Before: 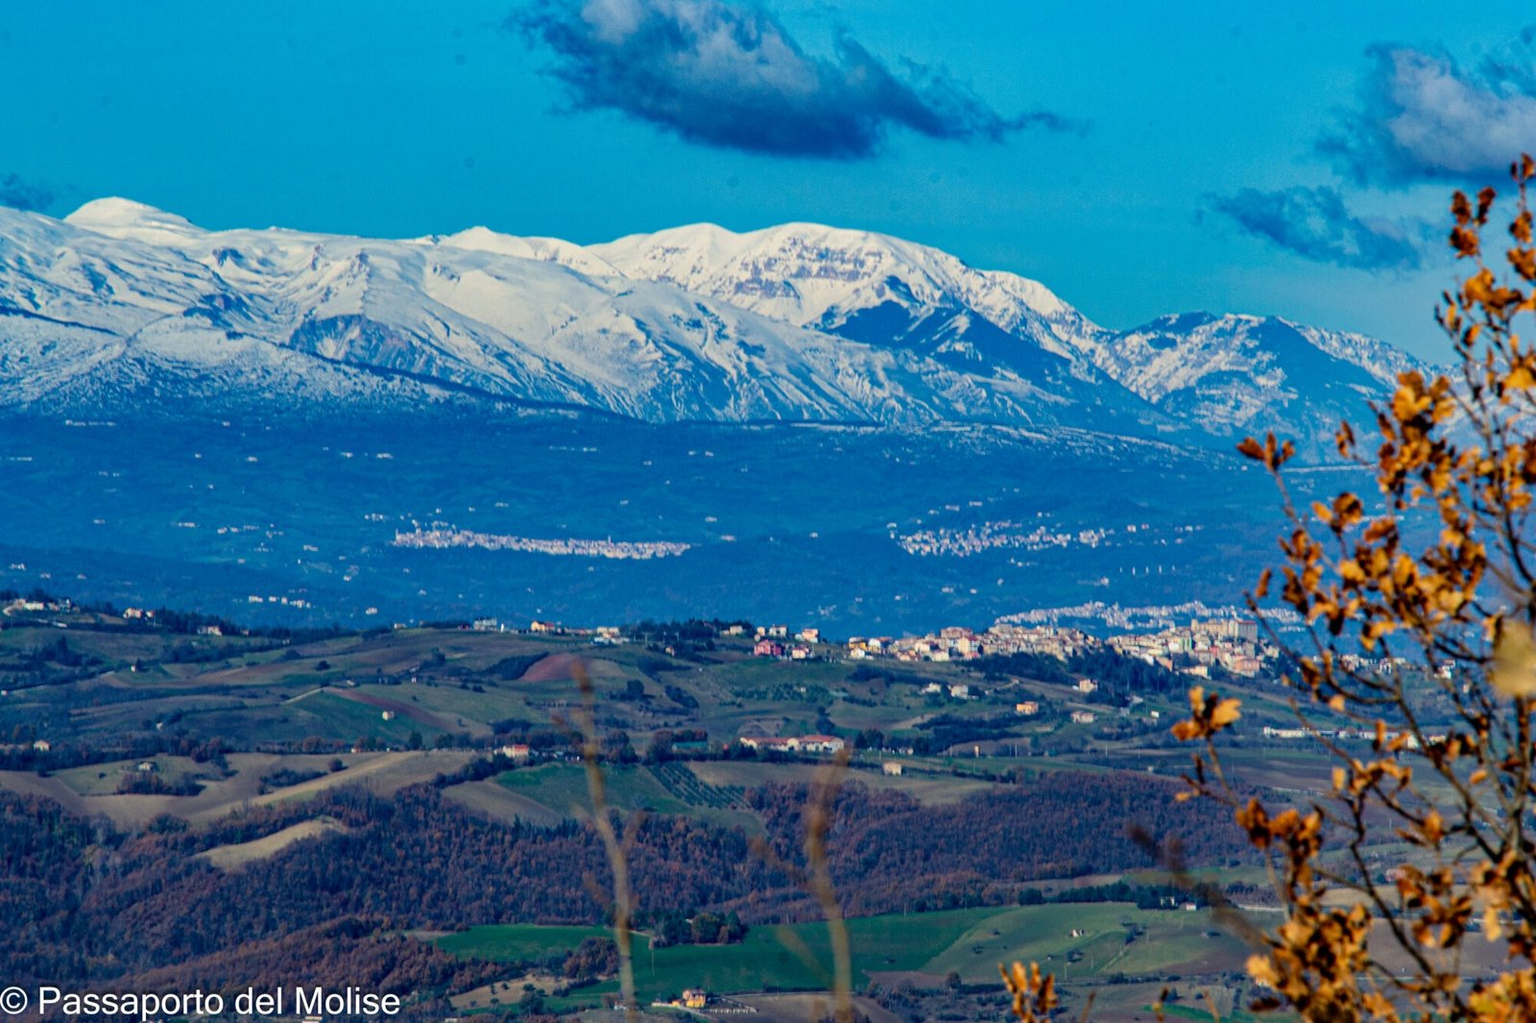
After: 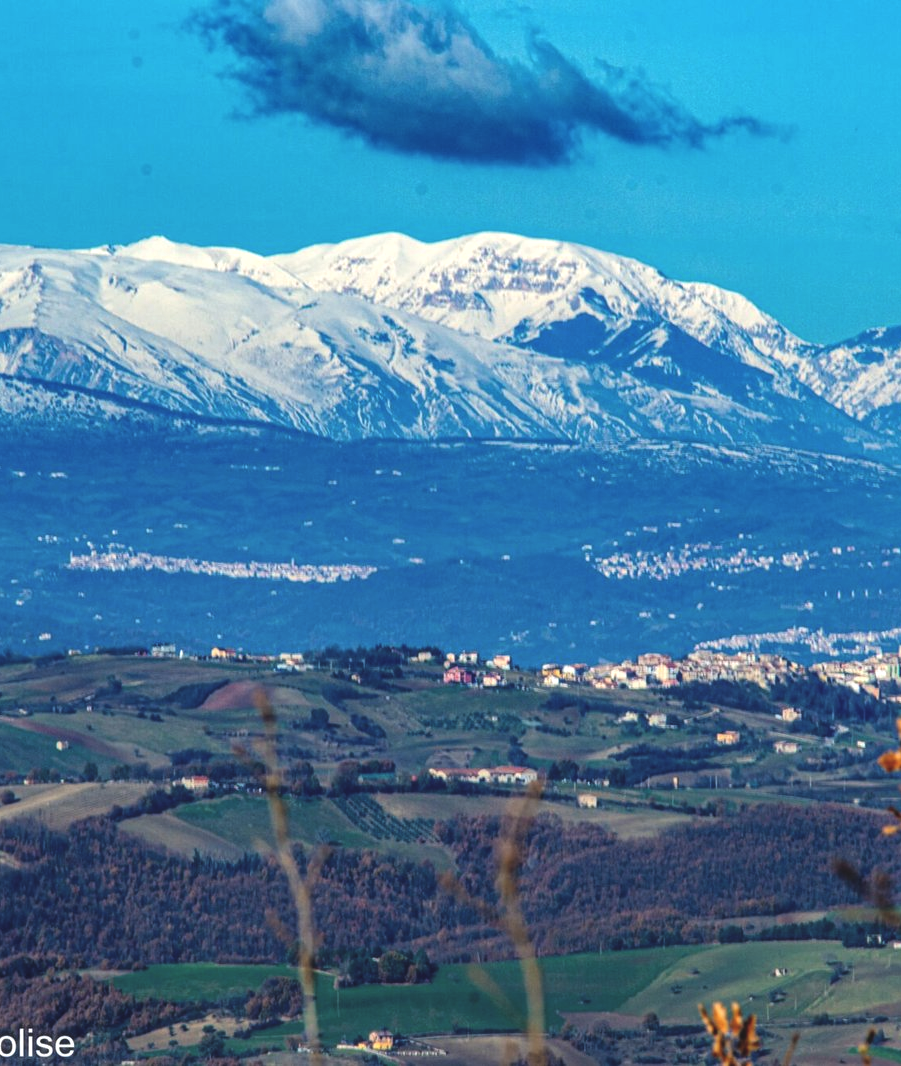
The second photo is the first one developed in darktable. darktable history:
exposure: black level correction -0.015, exposure -0.138 EV, compensate highlight preservation false
crop: left 21.437%, right 22.236%
tone equalizer: -8 EV -0.389 EV, -7 EV -0.369 EV, -6 EV -0.333 EV, -5 EV -0.243 EV, -3 EV 0.224 EV, -2 EV 0.345 EV, -1 EV 0.394 EV, +0 EV 0.447 EV
local contrast: on, module defaults
